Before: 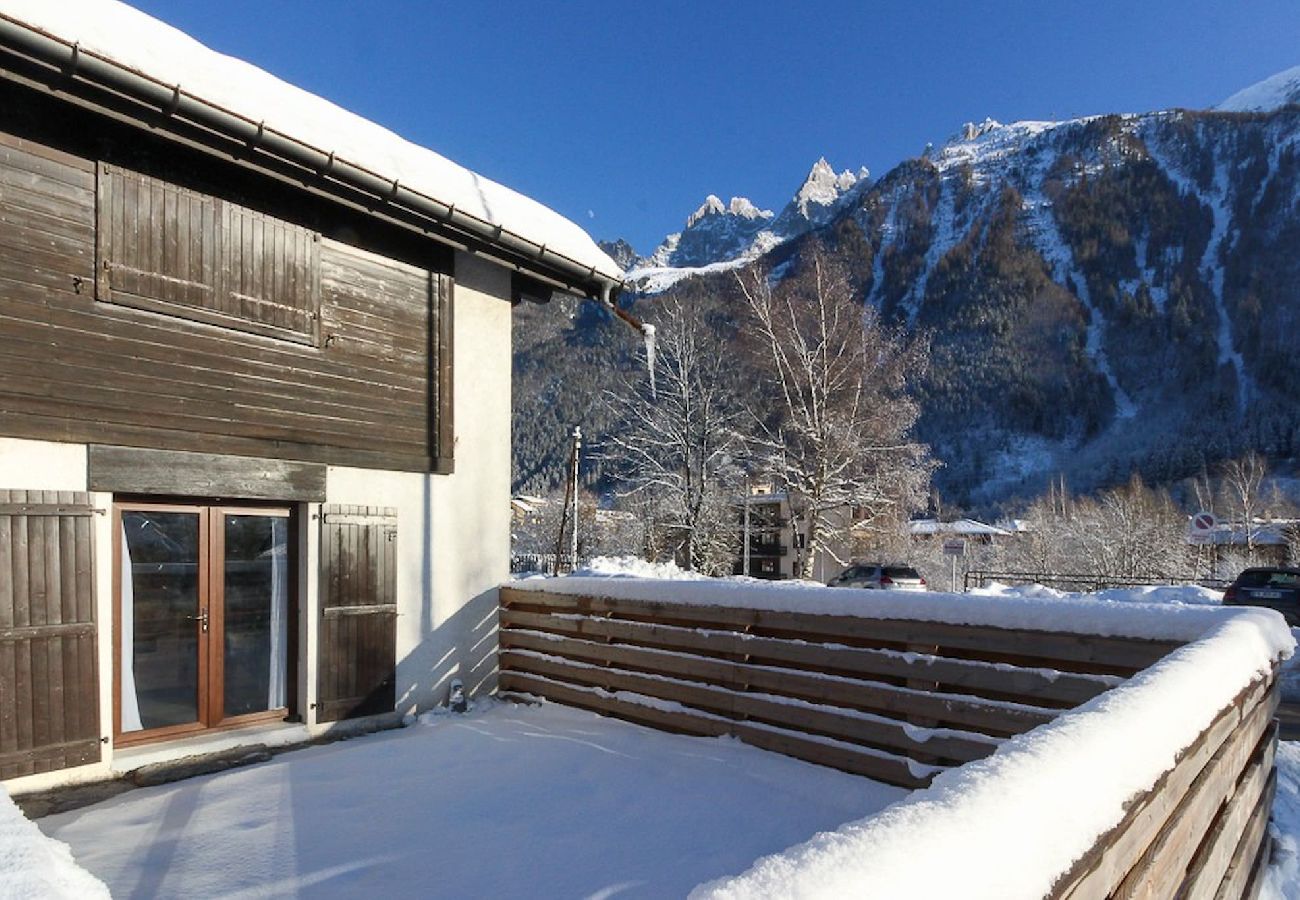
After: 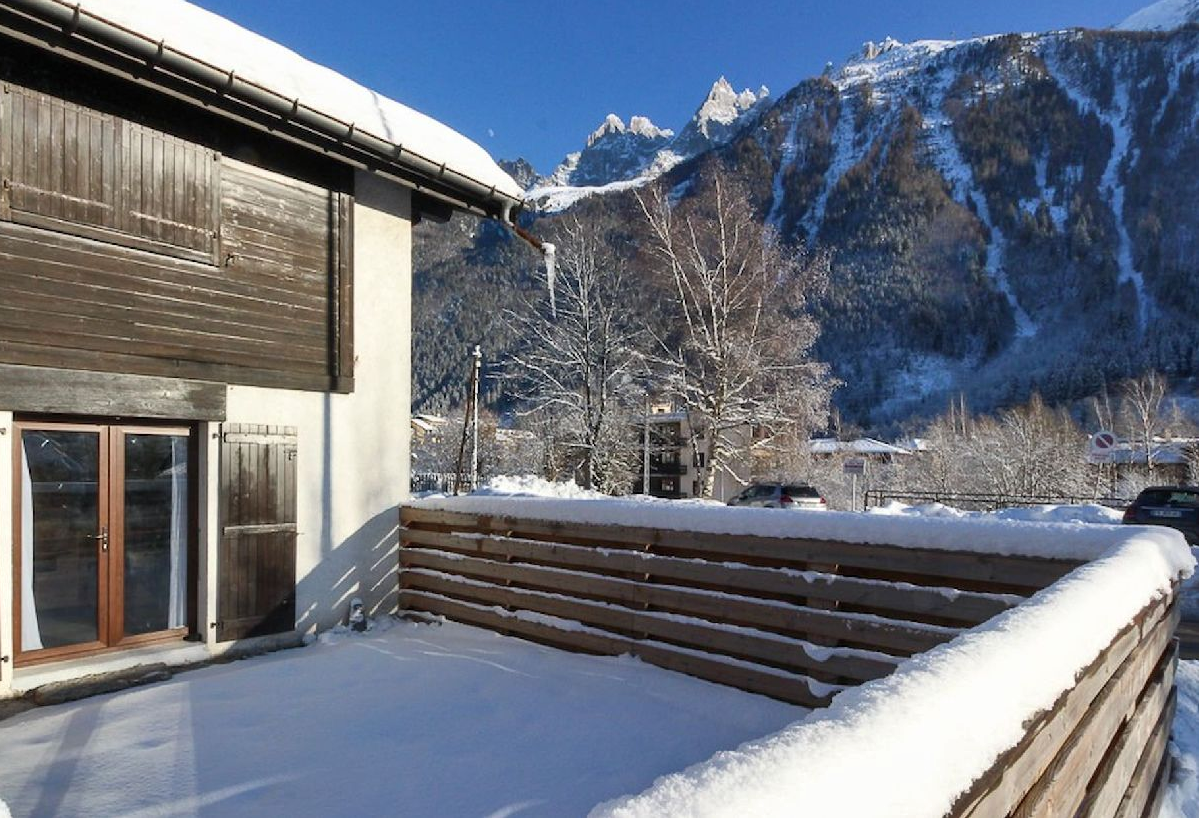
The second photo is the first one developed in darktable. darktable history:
shadows and highlights: low approximation 0.01, soften with gaussian
crop and rotate: left 7.767%, top 9.001%
